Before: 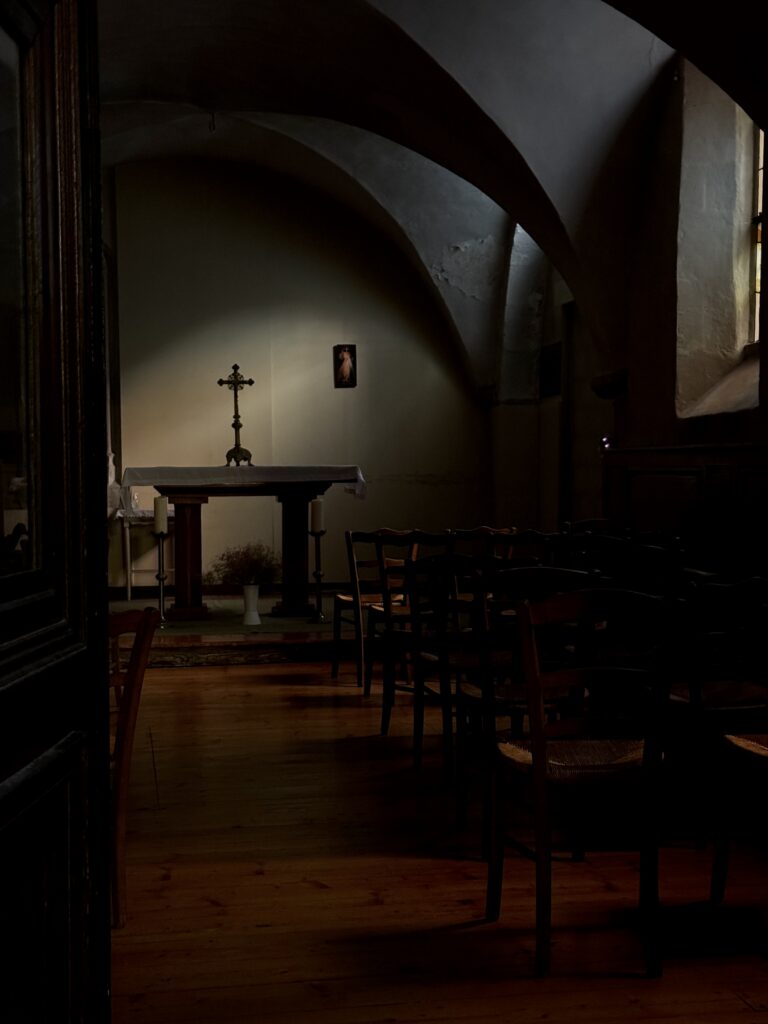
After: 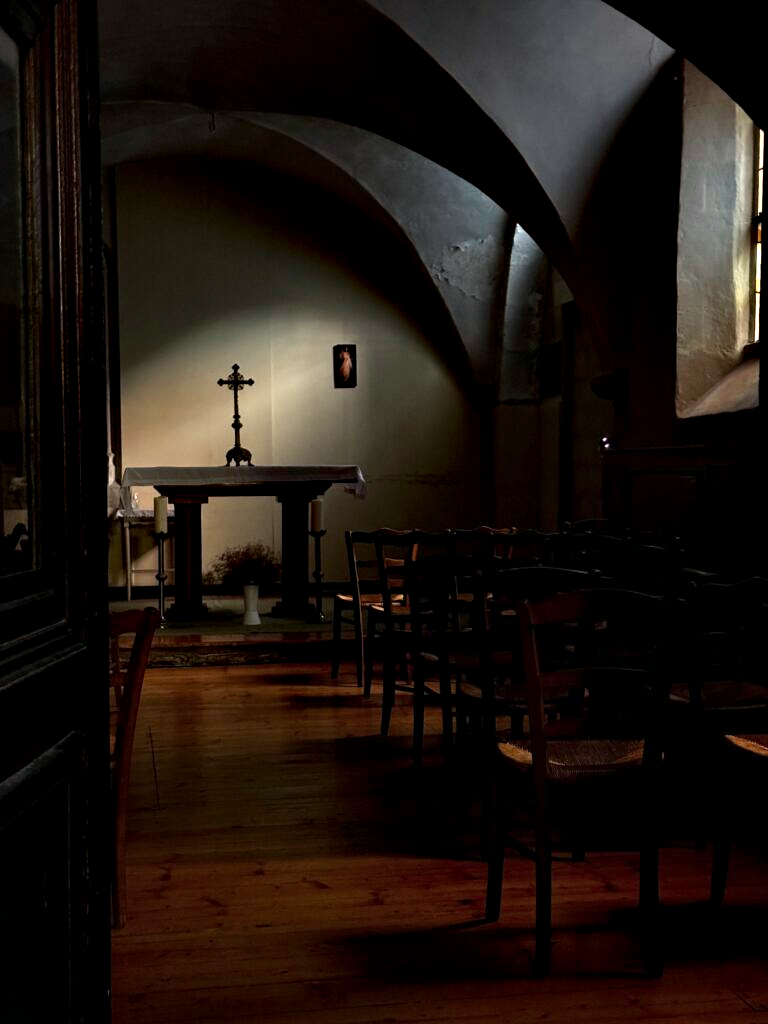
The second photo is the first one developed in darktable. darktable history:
contrast equalizer: y [[0.6 ×6], [0.55 ×6], [0 ×6], [0 ×6], [0 ×6]]
exposure: exposure 0.127 EV, compensate exposure bias true, compensate highlight preservation false
